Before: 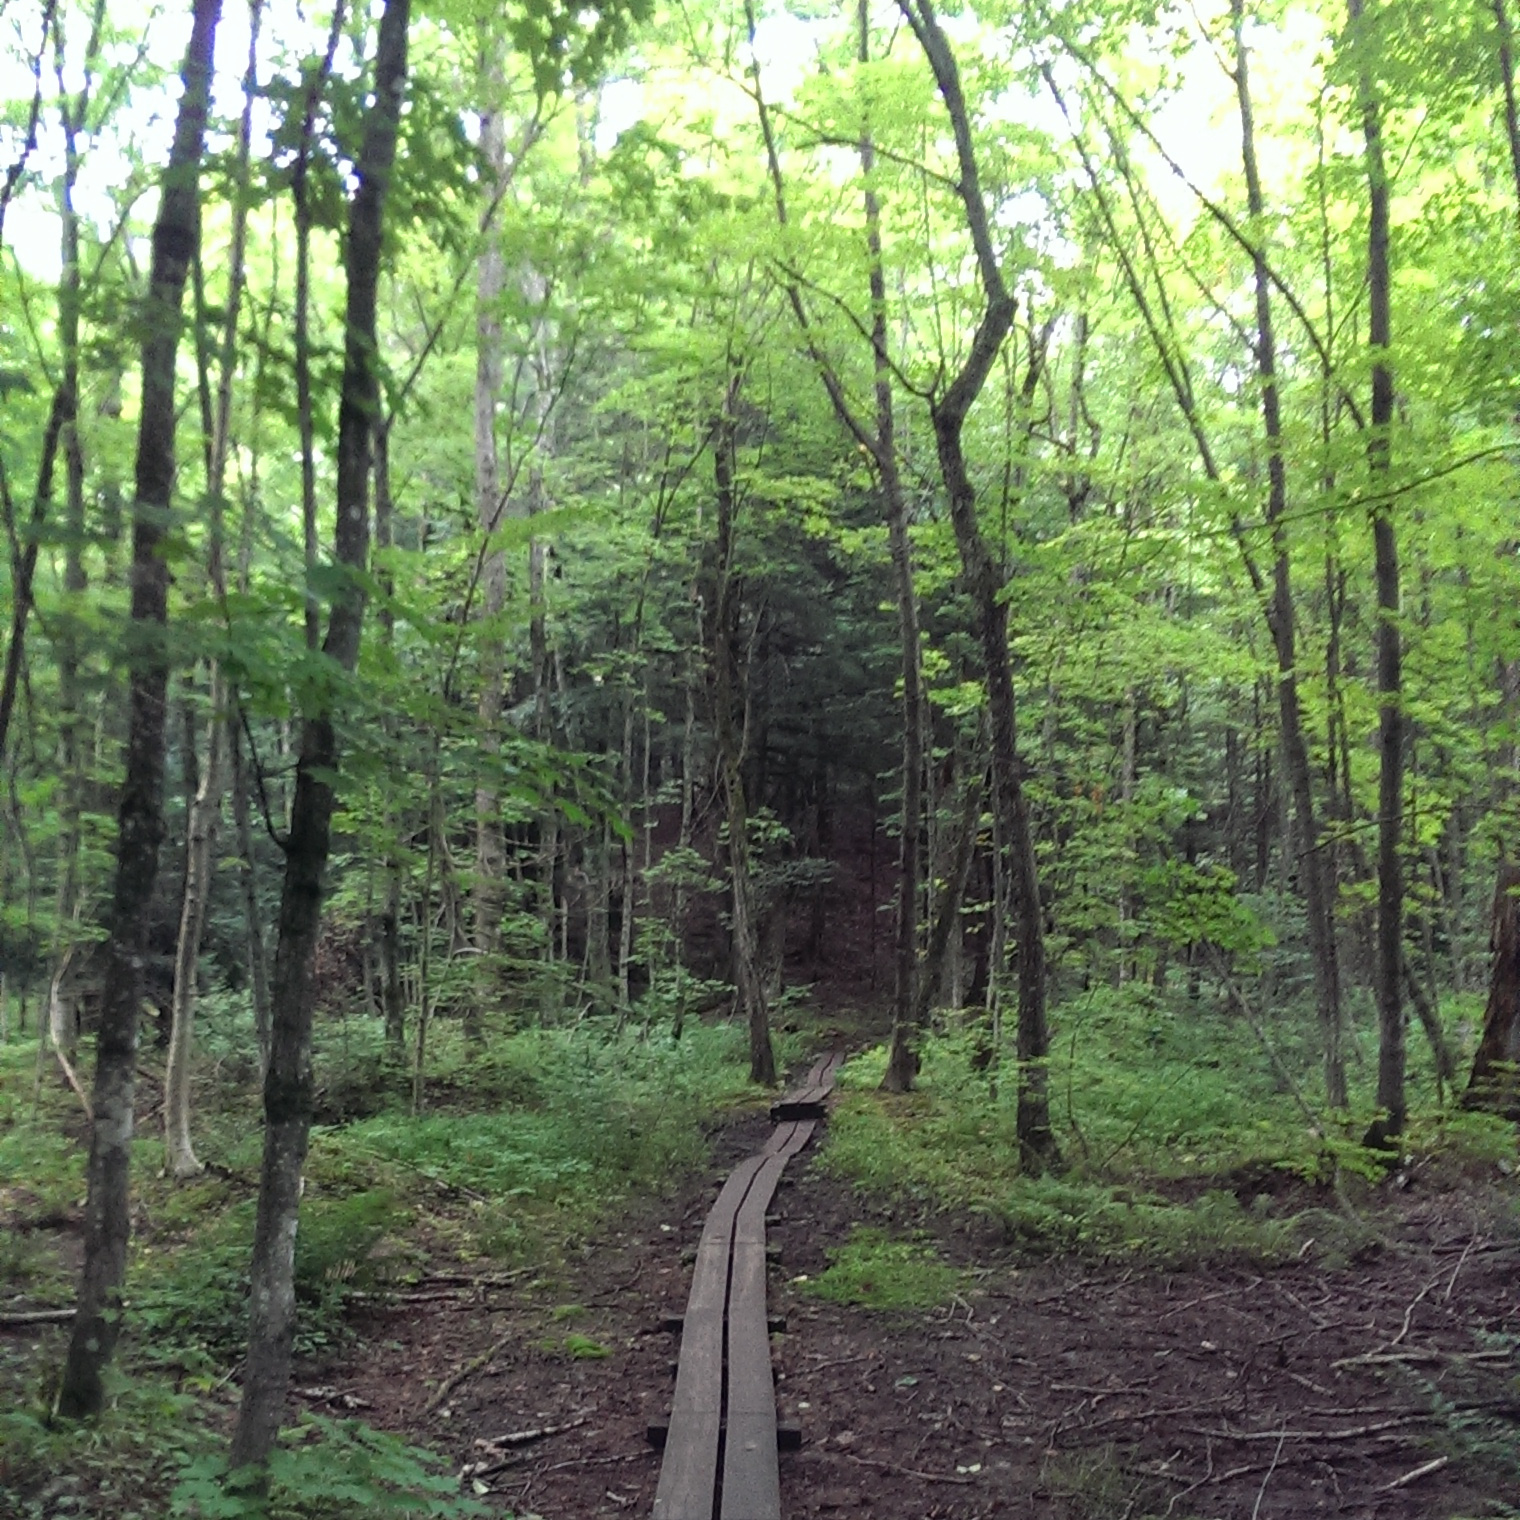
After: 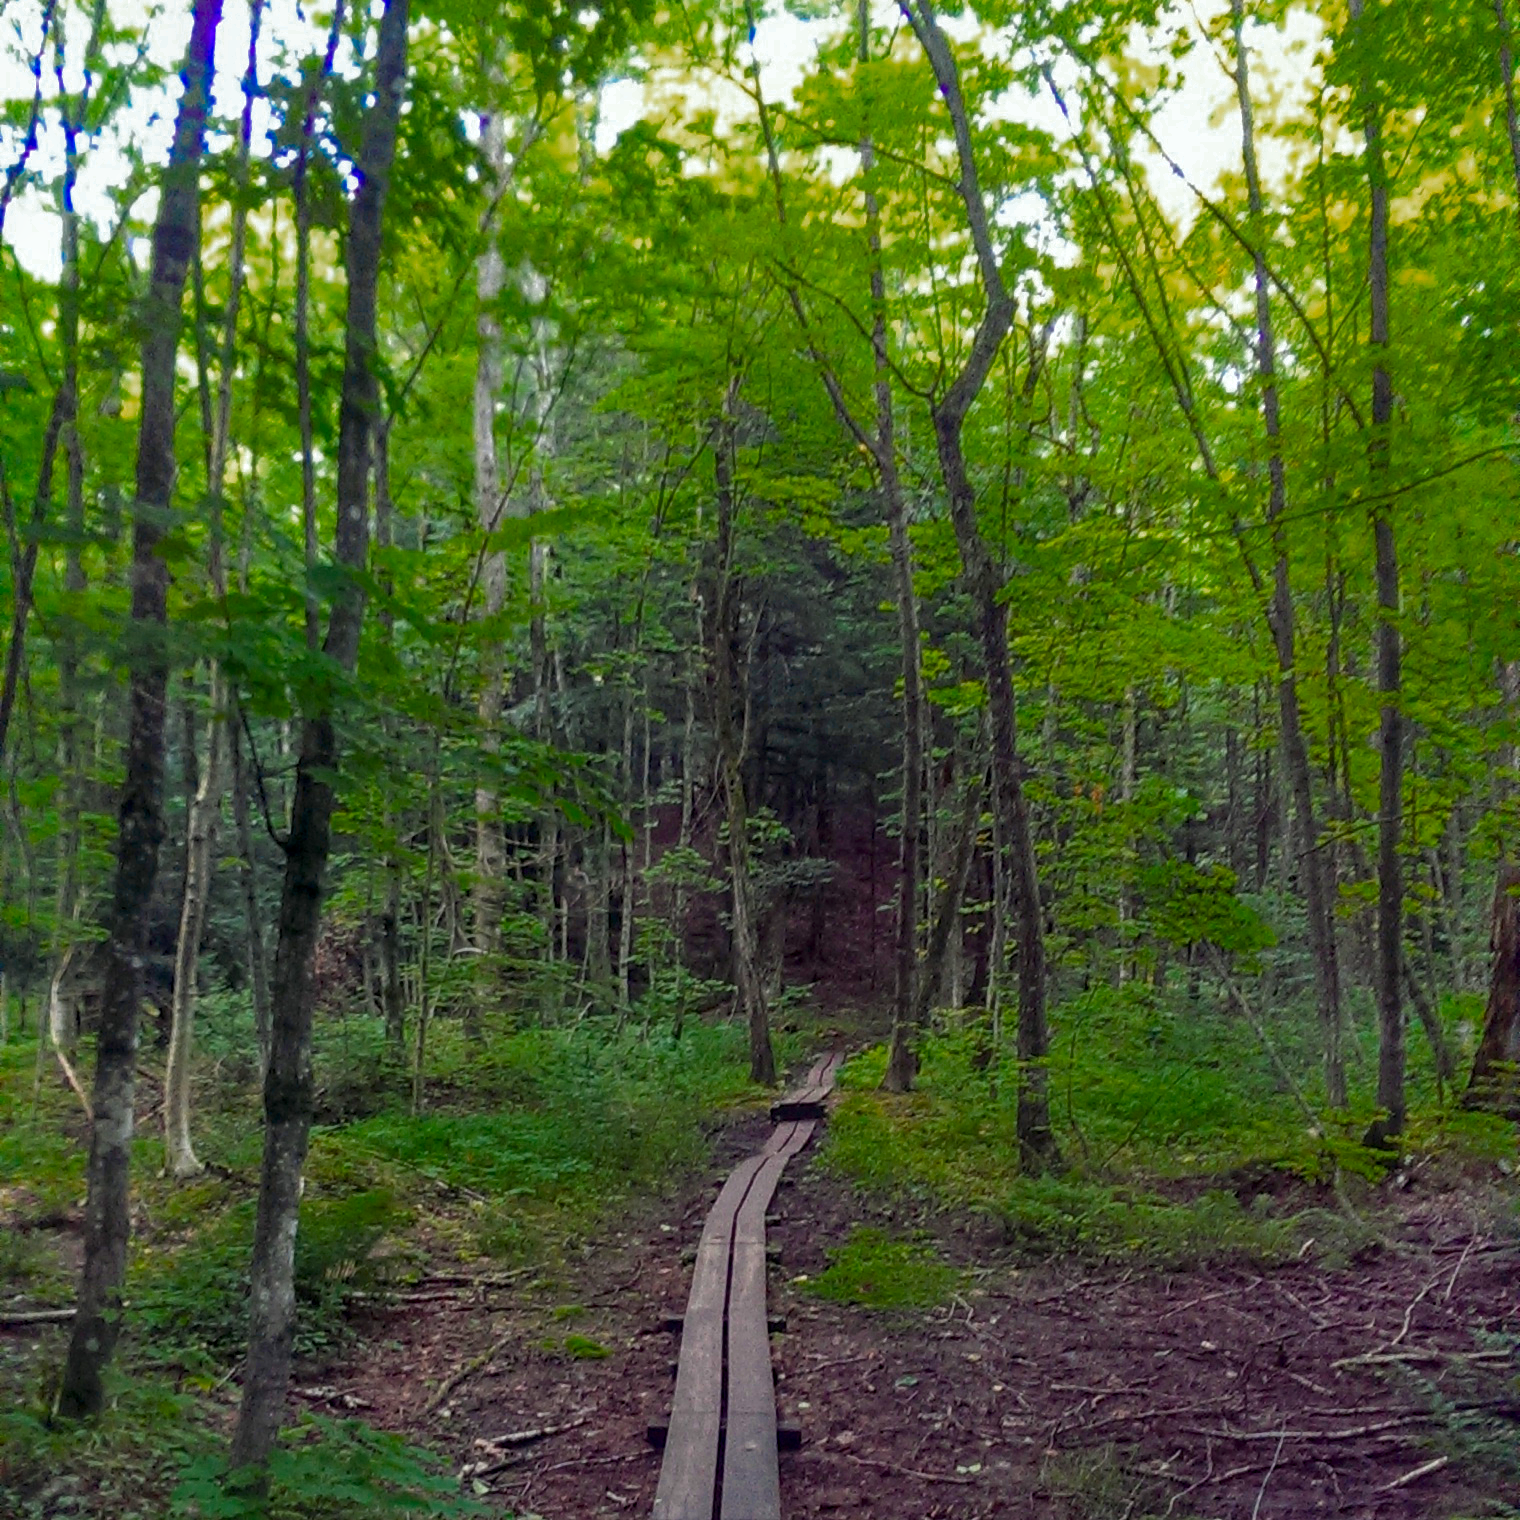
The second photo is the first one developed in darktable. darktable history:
local contrast: detail 130%
color balance rgb: linear chroma grading › global chroma 15%, perceptual saturation grading › global saturation 30%
color zones: curves: ch0 [(0, 0.553) (0.123, 0.58) (0.23, 0.419) (0.468, 0.155) (0.605, 0.132) (0.723, 0.063) (0.833, 0.172) (0.921, 0.468)]; ch1 [(0.025, 0.645) (0.229, 0.584) (0.326, 0.551) (0.537, 0.446) (0.599, 0.911) (0.708, 1) (0.805, 0.944)]; ch2 [(0.086, 0.468) (0.254, 0.464) (0.638, 0.564) (0.702, 0.592) (0.768, 0.564)]
